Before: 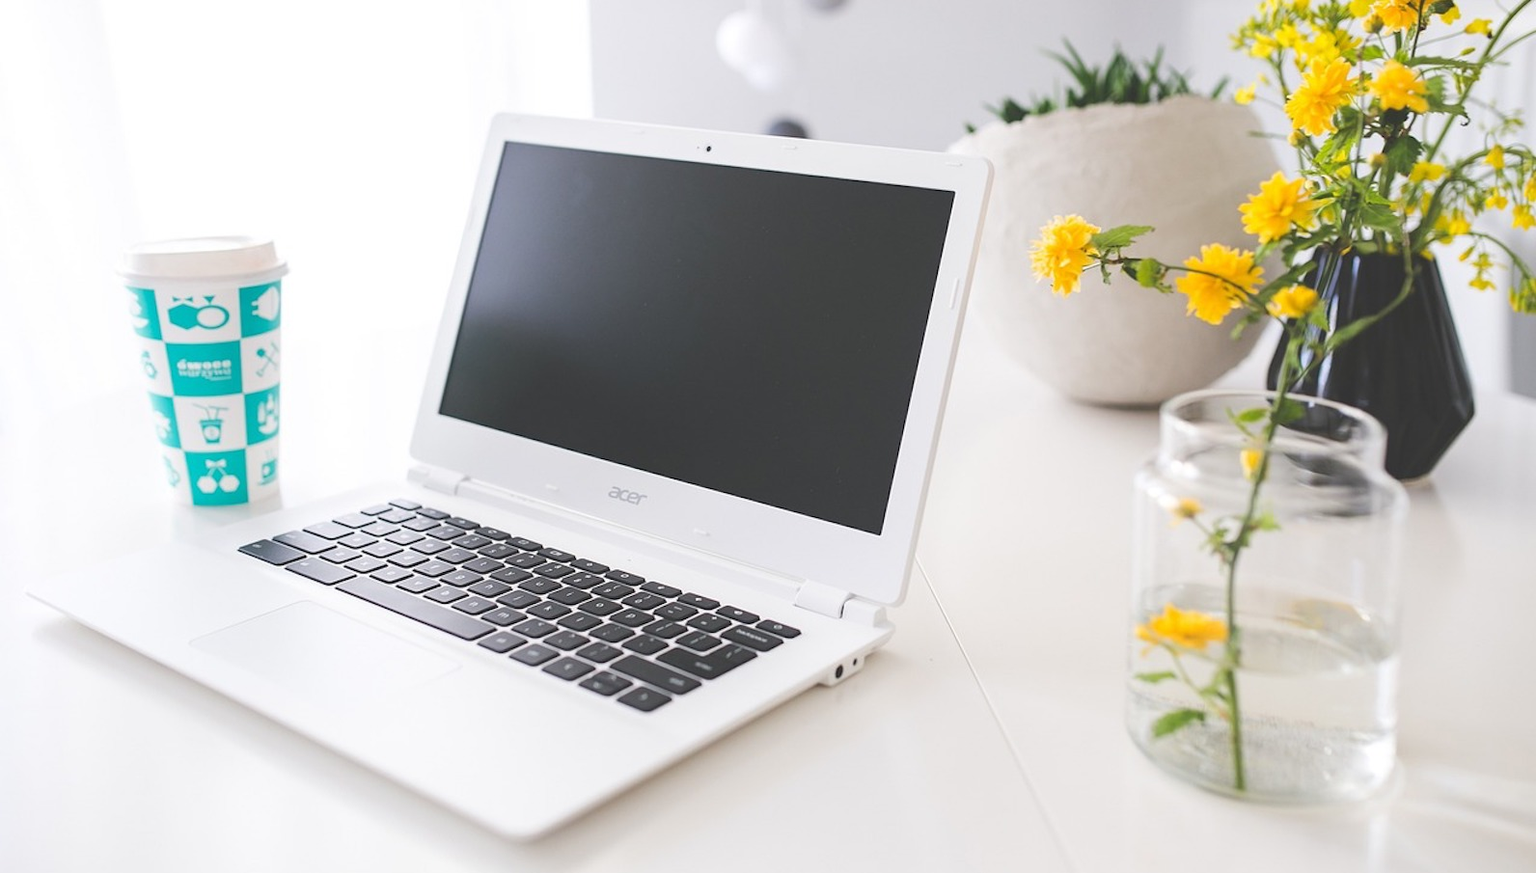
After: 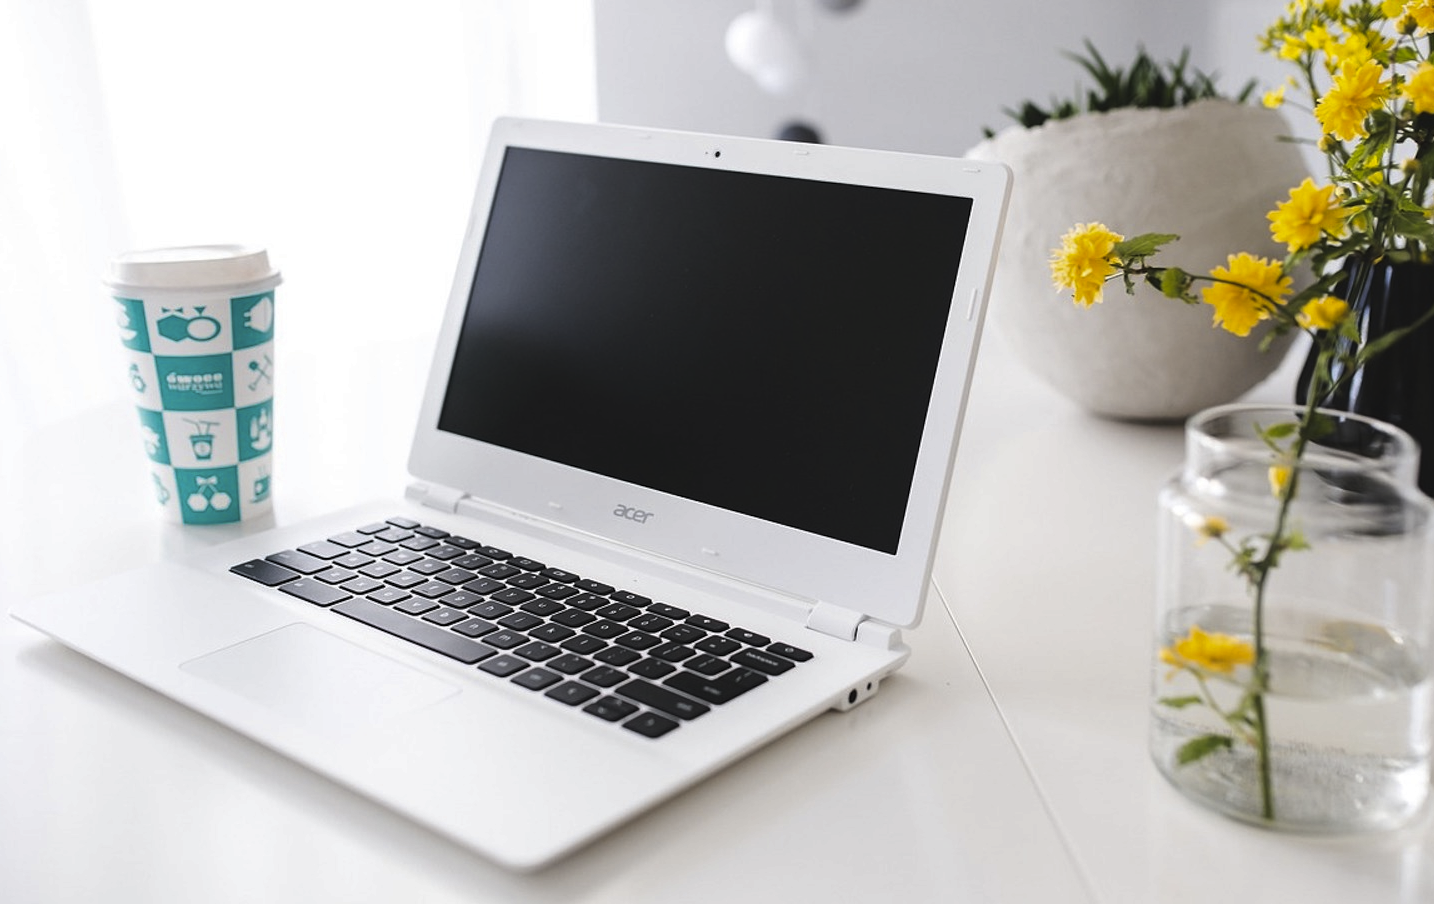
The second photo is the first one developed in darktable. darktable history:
color contrast: green-magenta contrast 0.8, blue-yellow contrast 1.1, unbound 0
levels: levels [0, 0.618, 1]
crop and rotate: left 1.088%, right 8.807%
